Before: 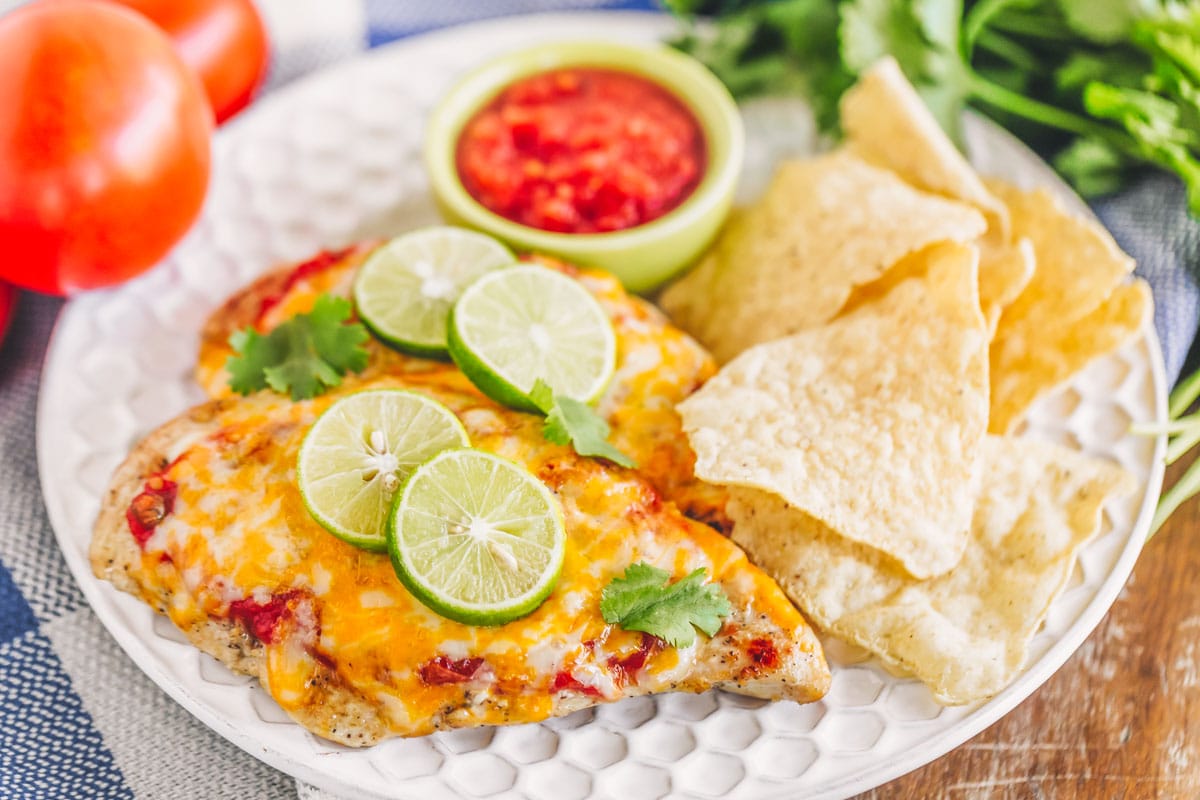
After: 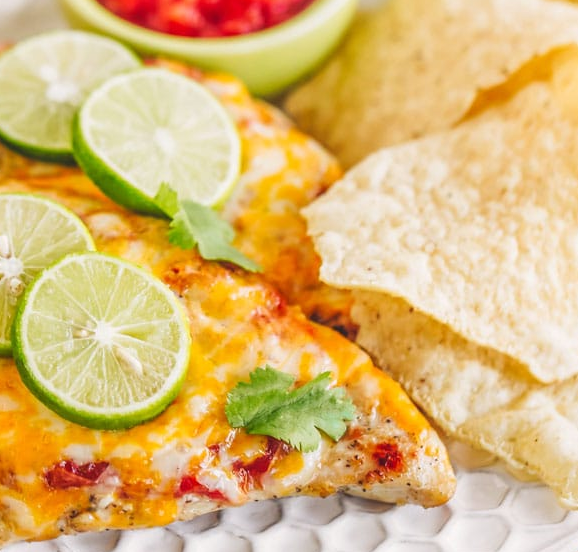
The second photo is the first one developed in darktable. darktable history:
crop: left 31.322%, top 24.52%, right 20.455%, bottom 6.453%
